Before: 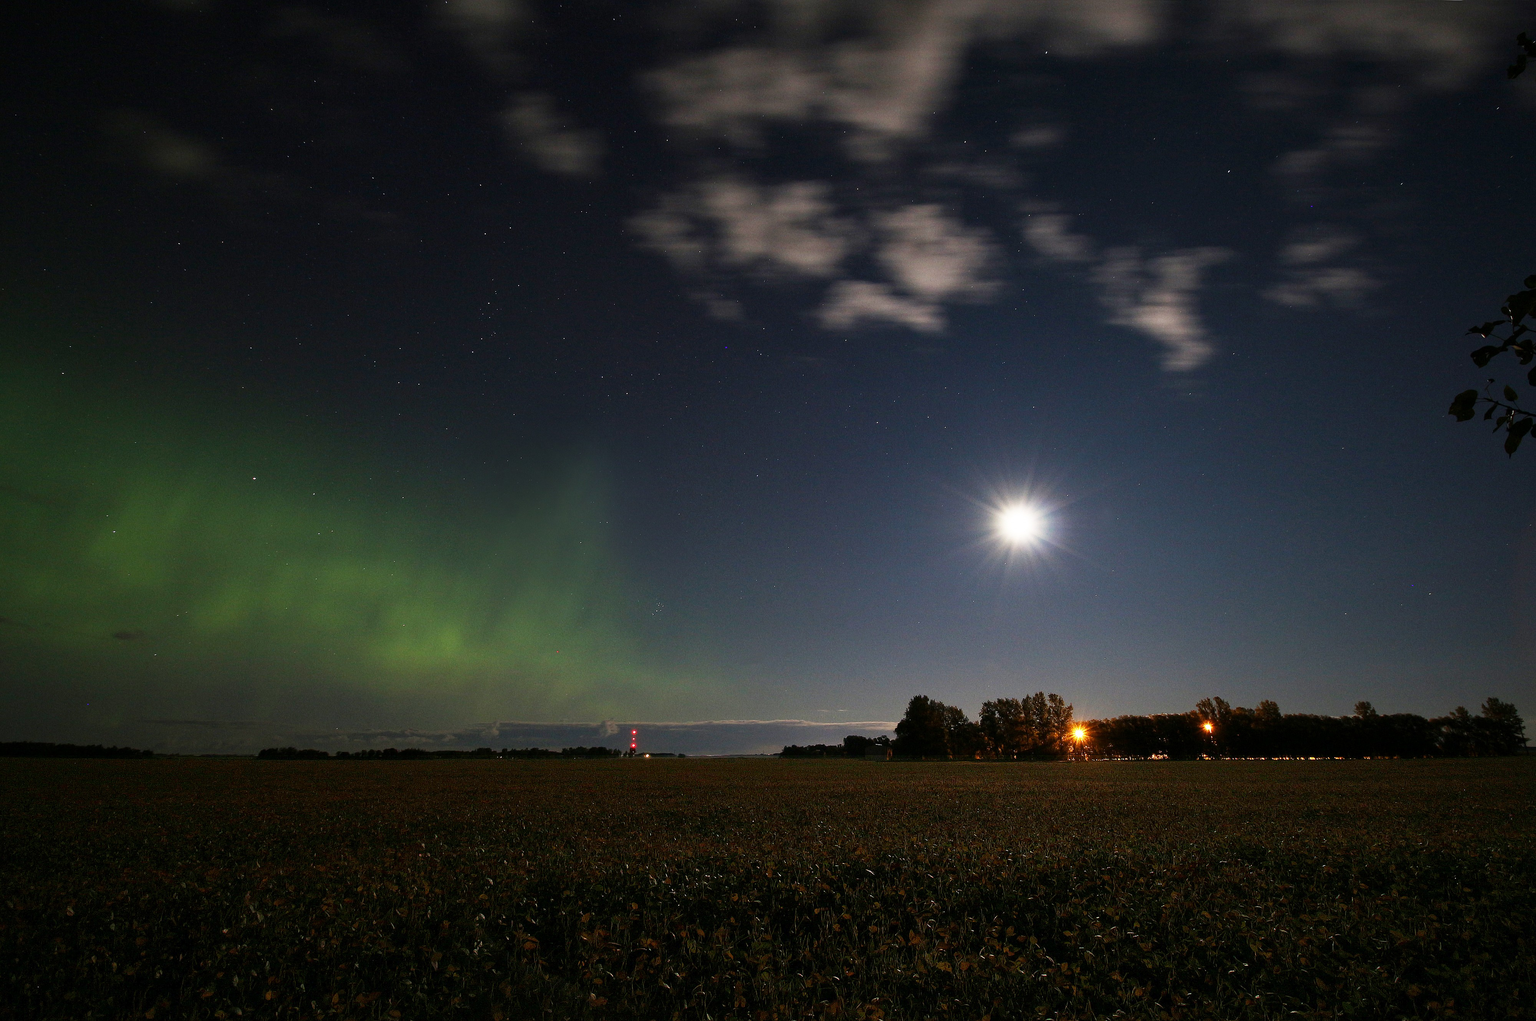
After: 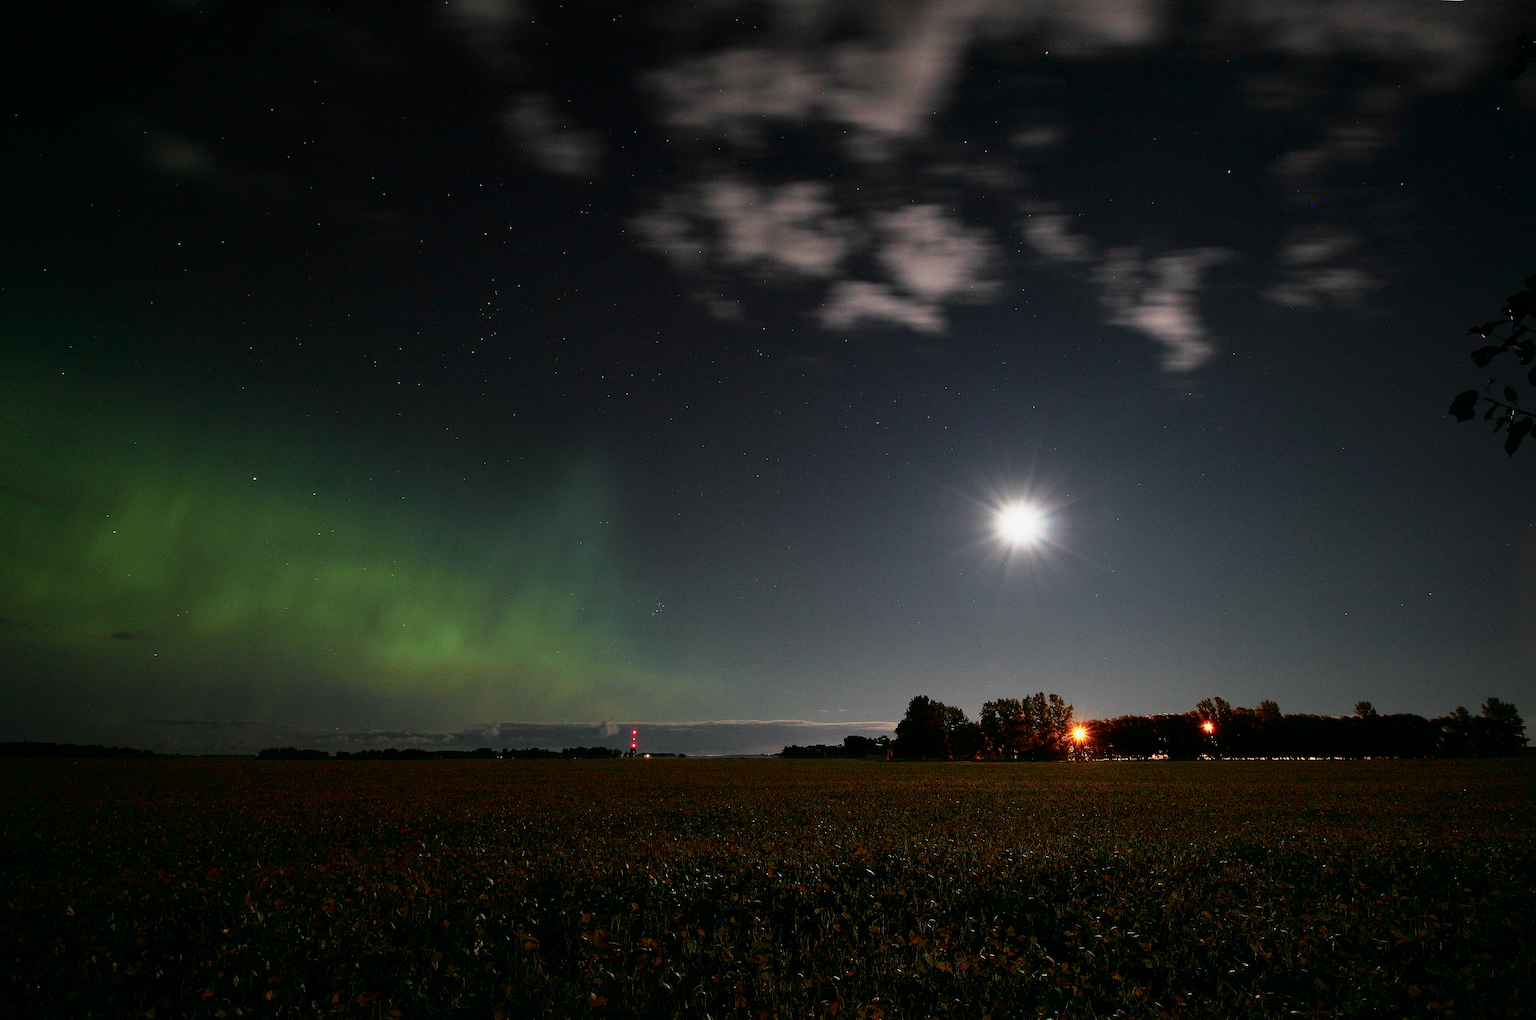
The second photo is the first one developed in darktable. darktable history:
tone curve: curves: ch0 [(0, 0) (0.058, 0.027) (0.214, 0.183) (0.304, 0.288) (0.561, 0.554) (0.687, 0.677) (0.768, 0.768) (0.858, 0.861) (0.986, 0.957)]; ch1 [(0, 0) (0.172, 0.123) (0.312, 0.296) (0.437, 0.429) (0.471, 0.469) (0.502, 0.5) (0.513, 0.515) (0.583, 0.604) (0.631, 0.659) (0.703, 0.721) (0.889, 0.924) (1, 1)]; ch2 [(0, 0) (0.411, 0.424) (0.485, 0.497) (0.502, 0.5) (0.517, 0.511) (0.566, 0.573) (0.622, 0.613) (0.709, 0.677) (1, 1)], color space Lab, independent channels, preserve colors none
